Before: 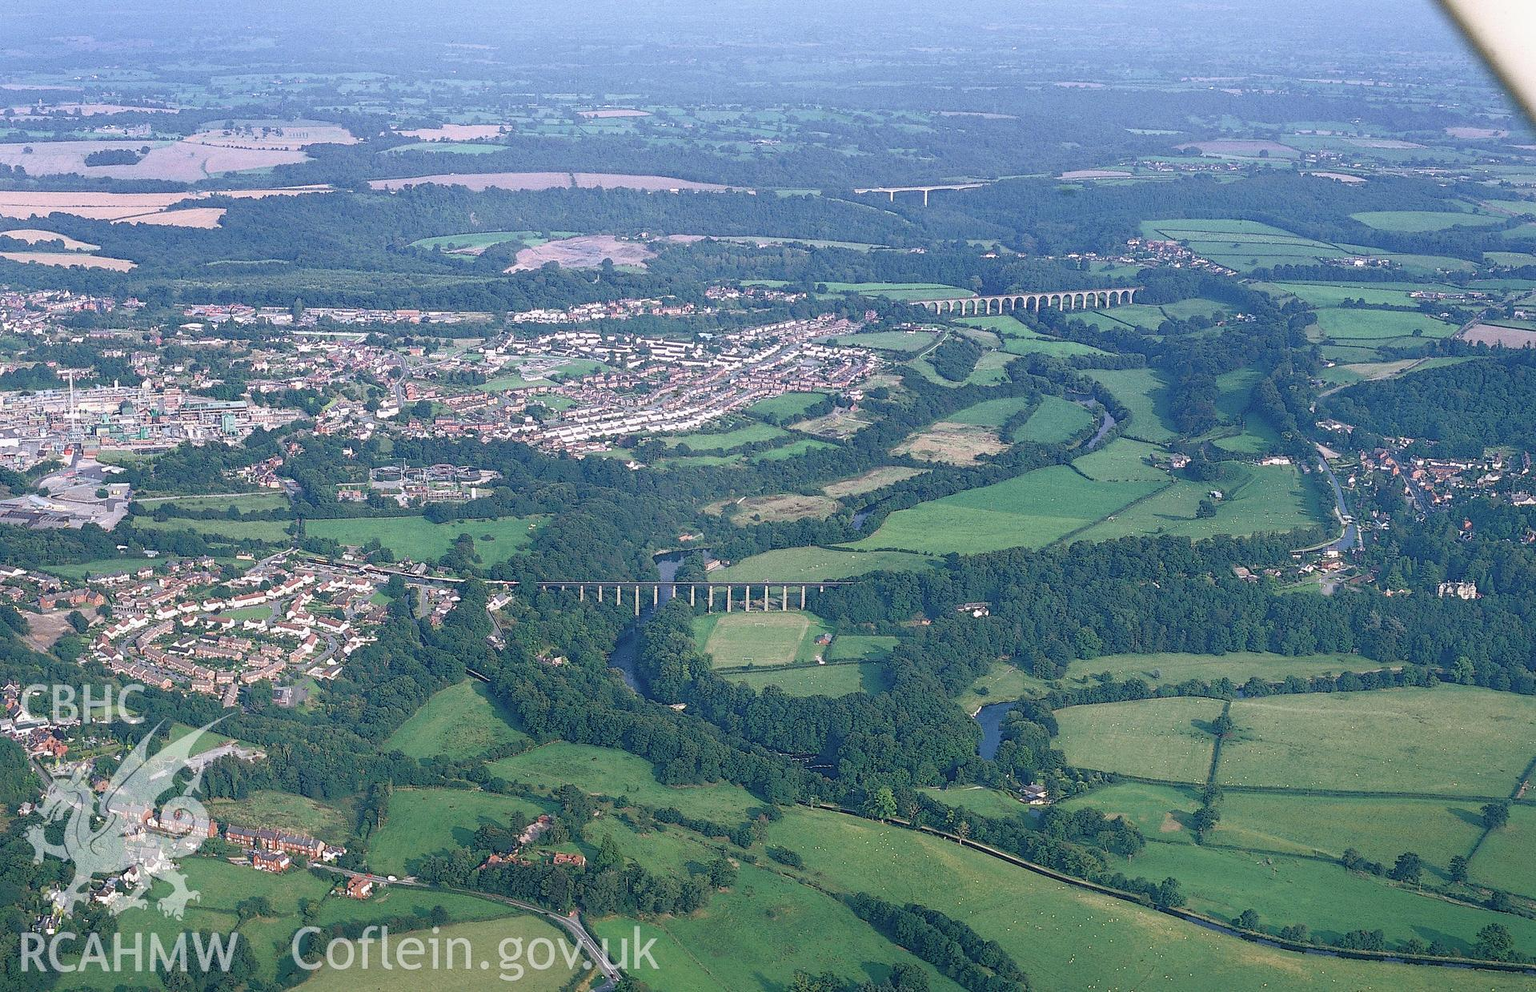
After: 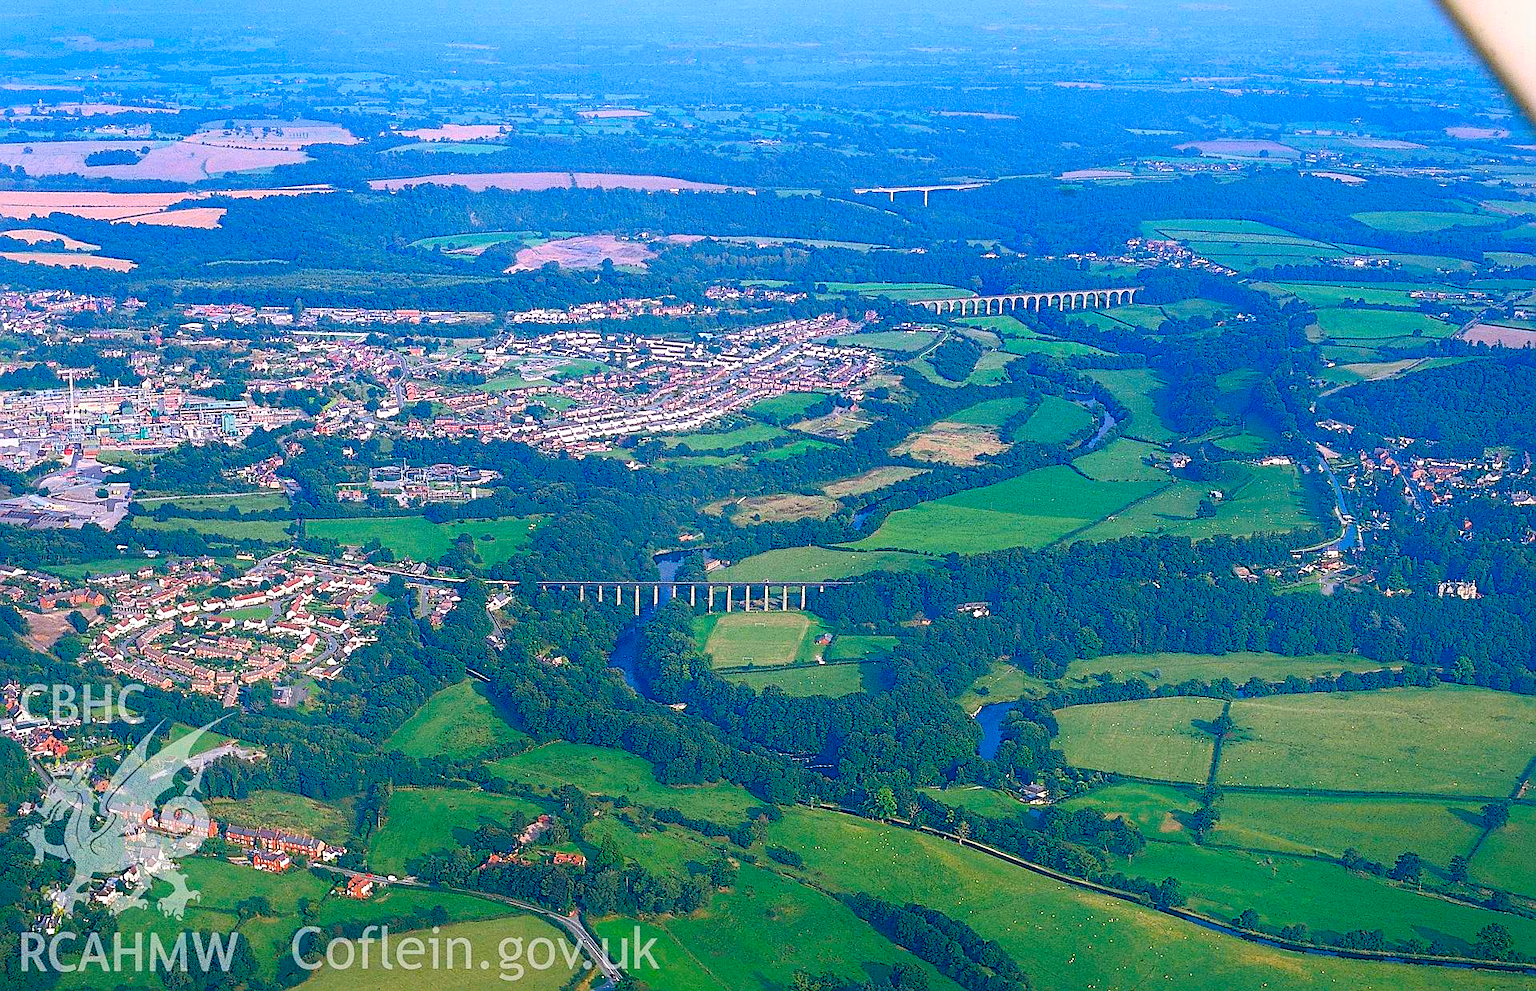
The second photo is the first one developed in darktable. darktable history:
sharpen: on, module defaults
color correction: highlights b* -0.018, saturation 2.12
